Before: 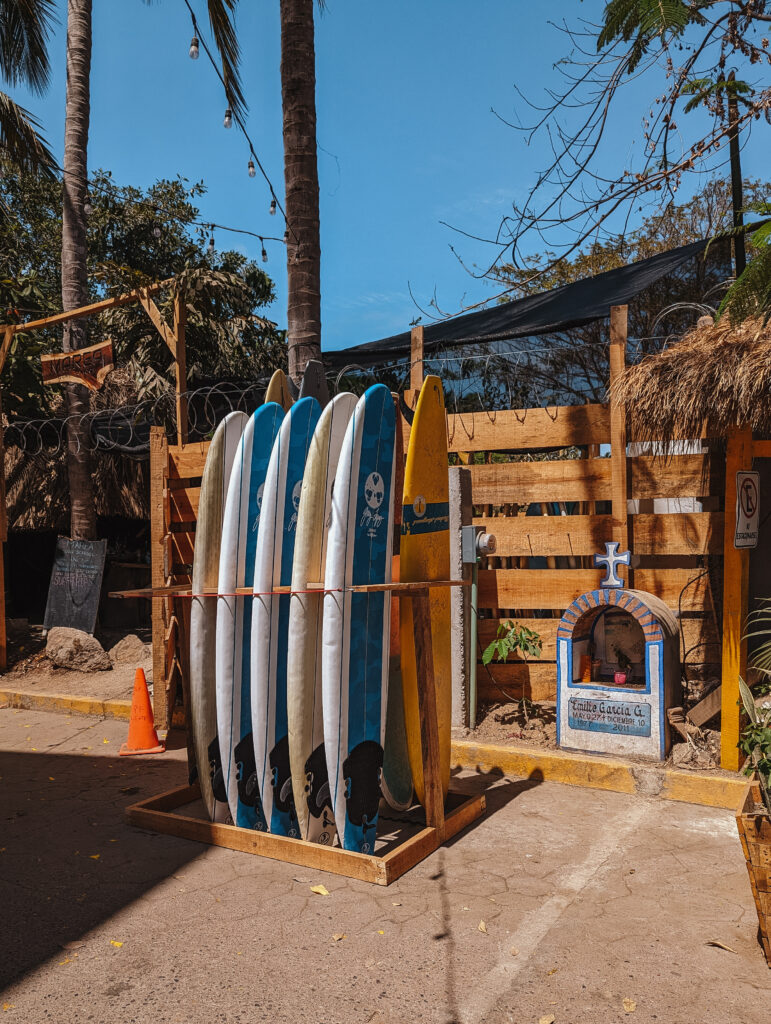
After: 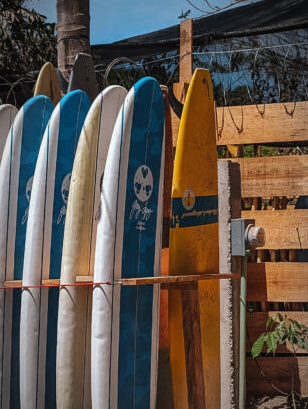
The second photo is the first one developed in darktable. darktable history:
vignetting: automatic ratio true
crop: left 30%, top 30%, right 30%, bottom 30%
